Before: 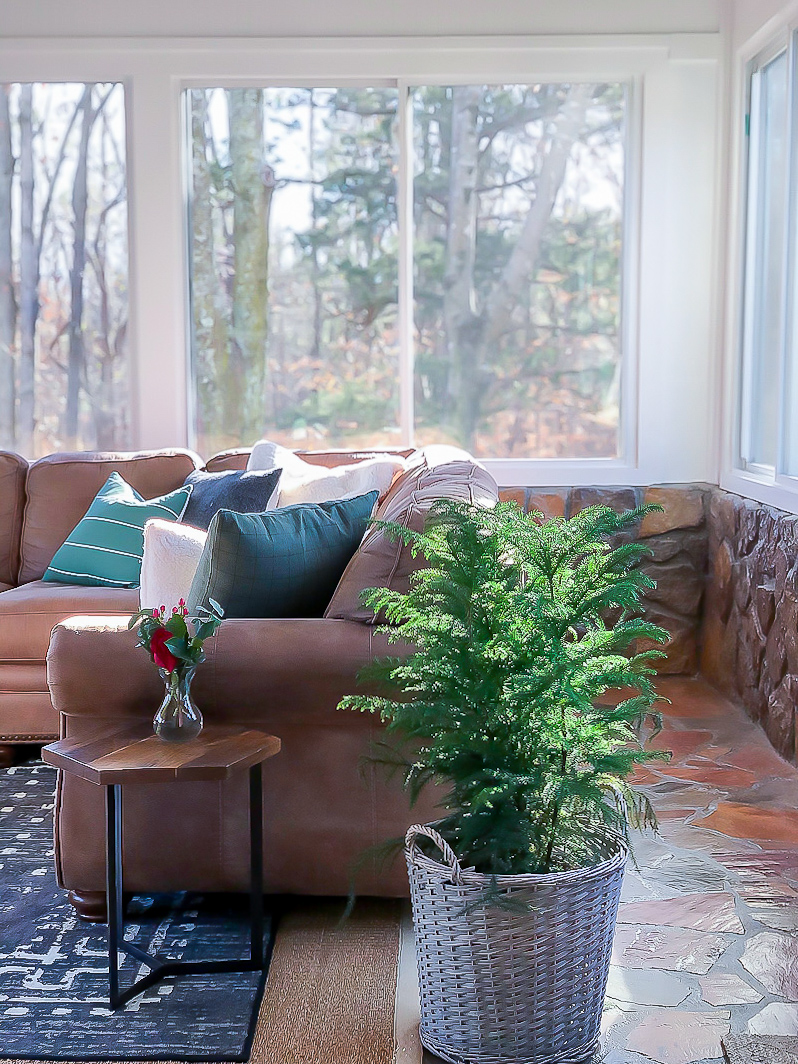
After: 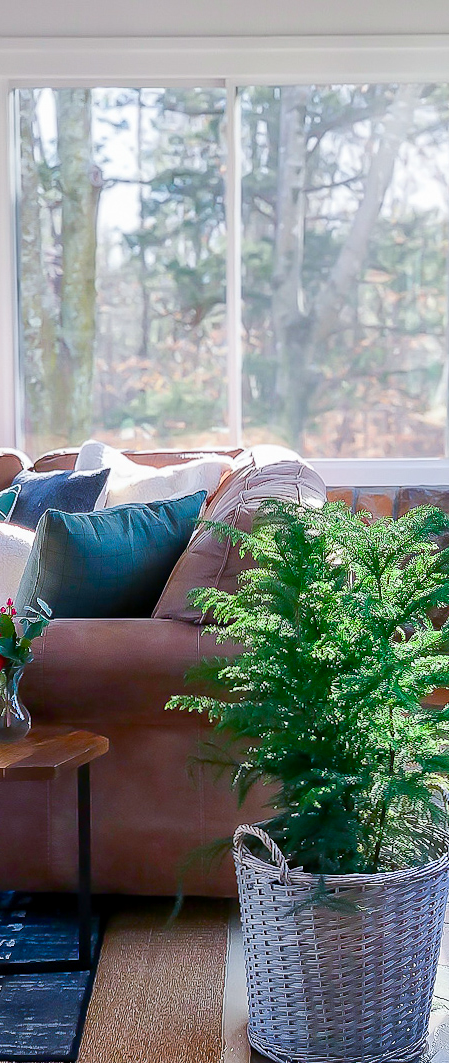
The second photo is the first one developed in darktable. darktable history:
crop: left 21.678%, right 22.036%, bottom 0.001%
color balance rgb: shadows lift › luminance -9.333%, power › hue 329.64°, linear chroma grading › global chroma 14.735%, perceptual saturation grading › global saturation 20%, perceptual saturation grading › highlights -50.111%, perceptual saturation grading › shadows 30.574%
